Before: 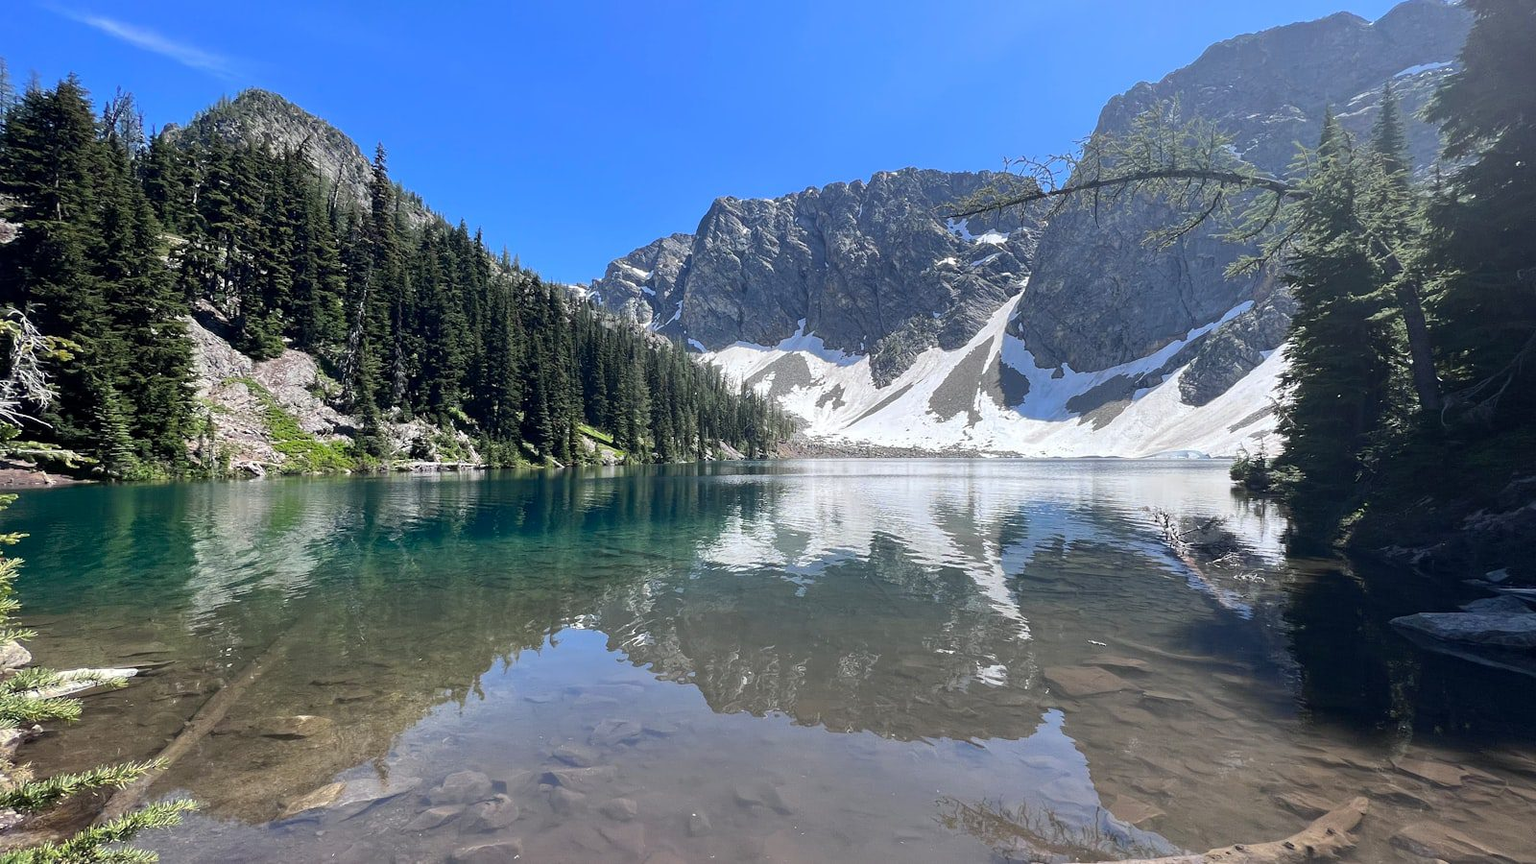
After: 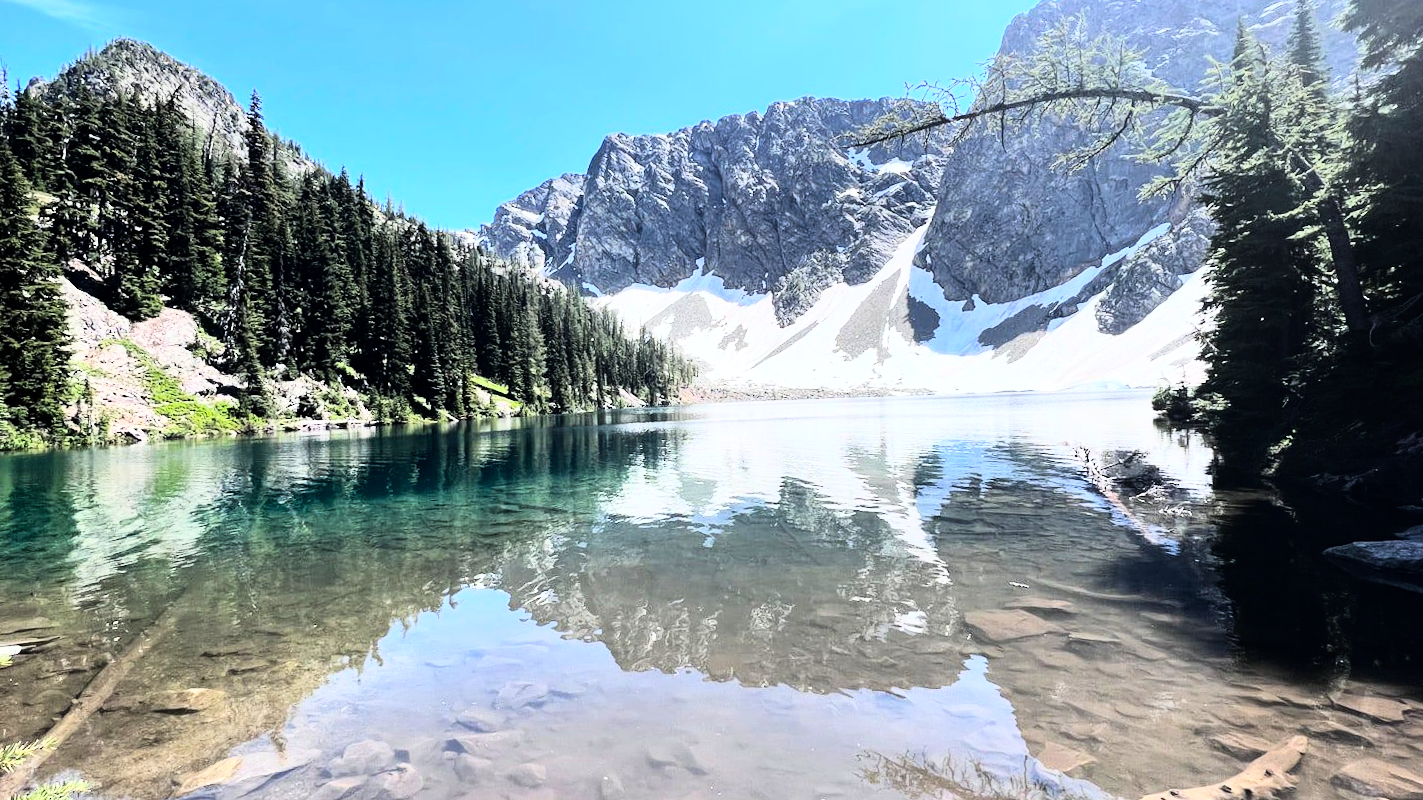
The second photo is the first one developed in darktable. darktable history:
crop and rotate: angle 1.96°, left 5.673%, top 5.673%
rgb curve: curves: ch0 [(0, 0) (0.21, 0.15) (0.24, 0.21) (0.5, 0.75) (0.75, 0.96) (0.89, 0.99) (1, 1)]; ch1 [(0, 0.02) (0.21, 0.13) (0.25, 0.2) (0.5, 0.67) (0.75, 0.9) (0.89, 0.97) (1, 1)]; ch2 [(0, 0.02) (0.21, 0.13) (0.25, 0.2) (0.5, 0.67) (0.75, 0.9) (0.89, 0.97) (1, 1)], compensate middle gray true
